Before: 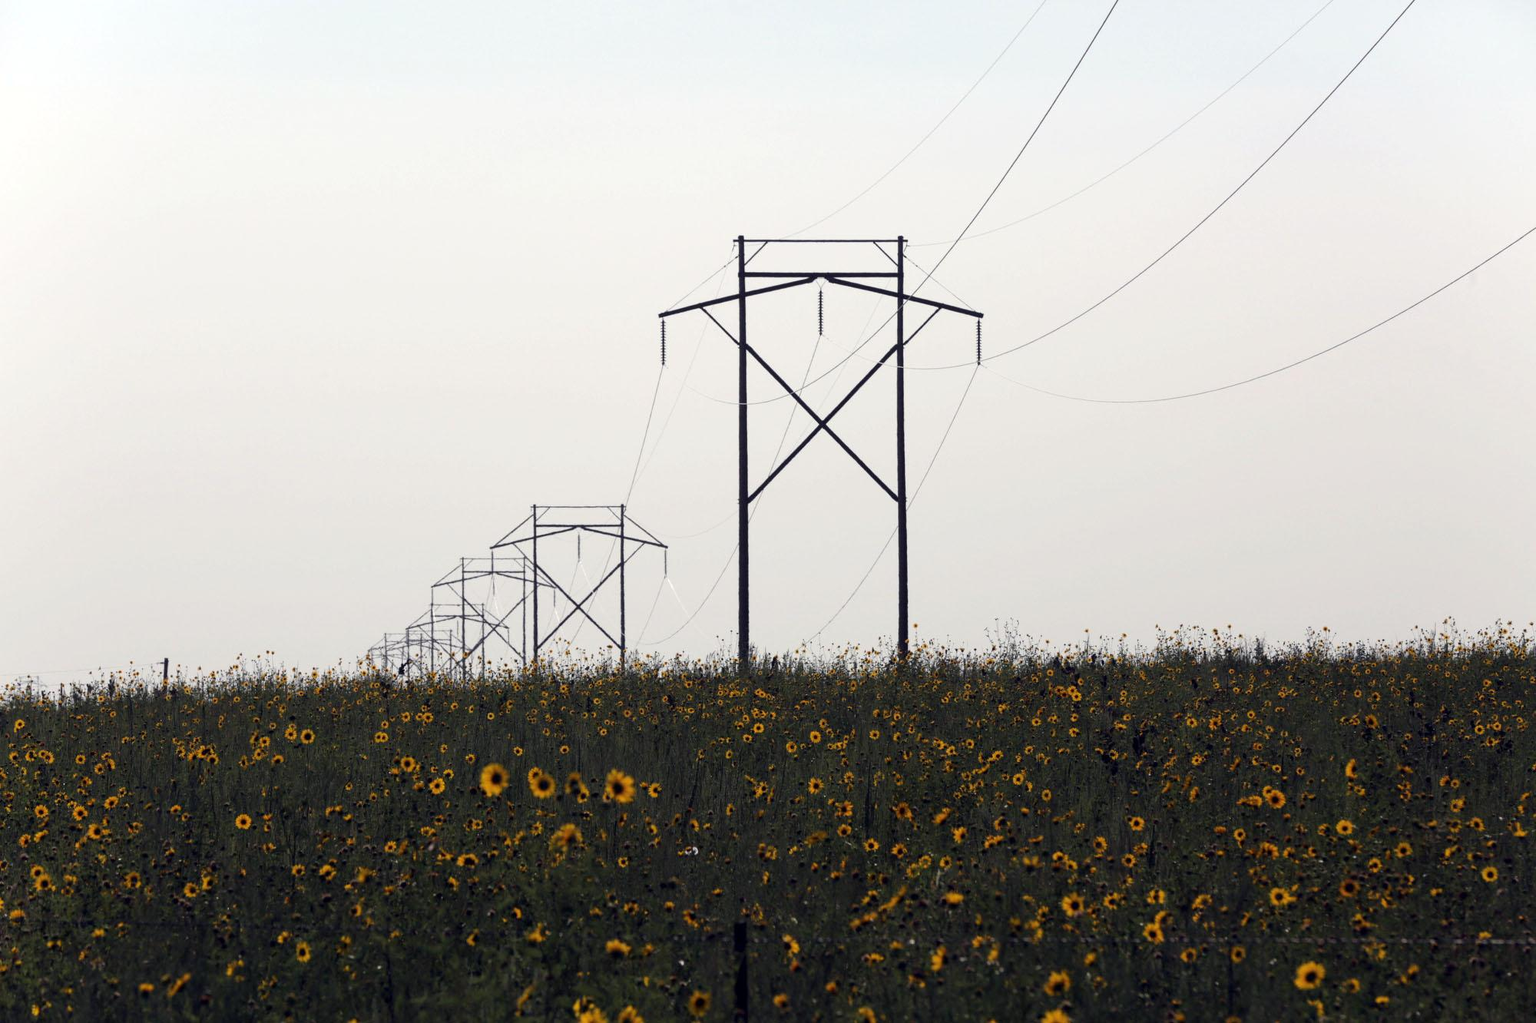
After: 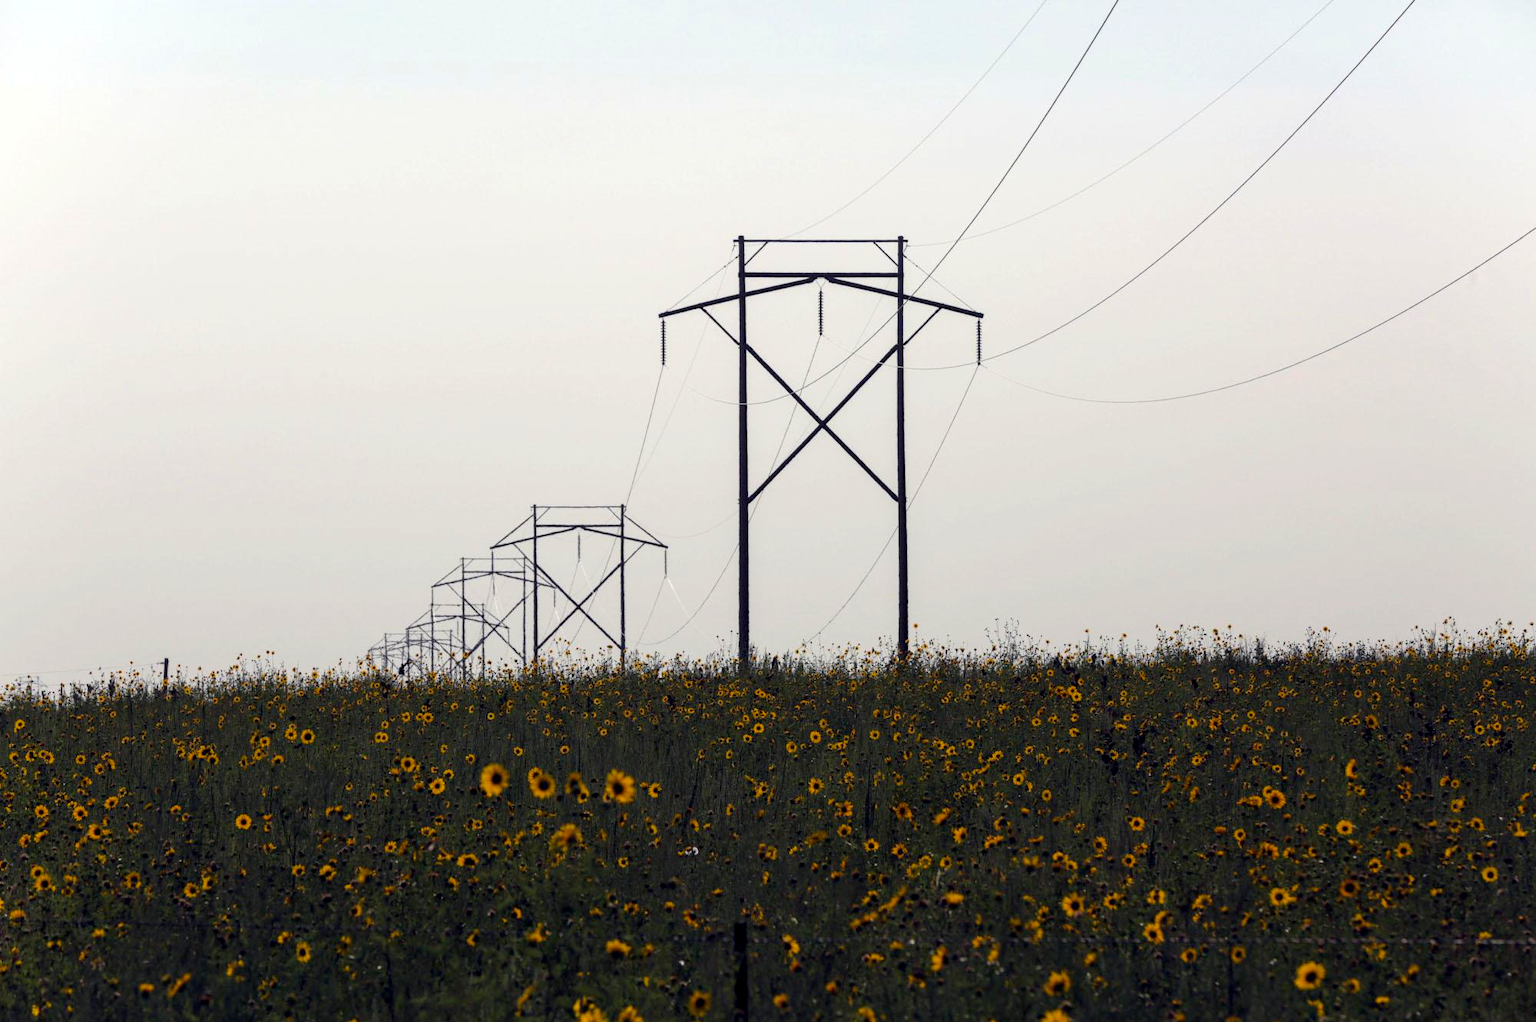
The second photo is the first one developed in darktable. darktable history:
local contrast: highlights 61%, shadows 106%, detail 107%, midtone range 0.529
color balance rgb: perceptual saturation grading › global saturation 20%, global vibrance 20%
